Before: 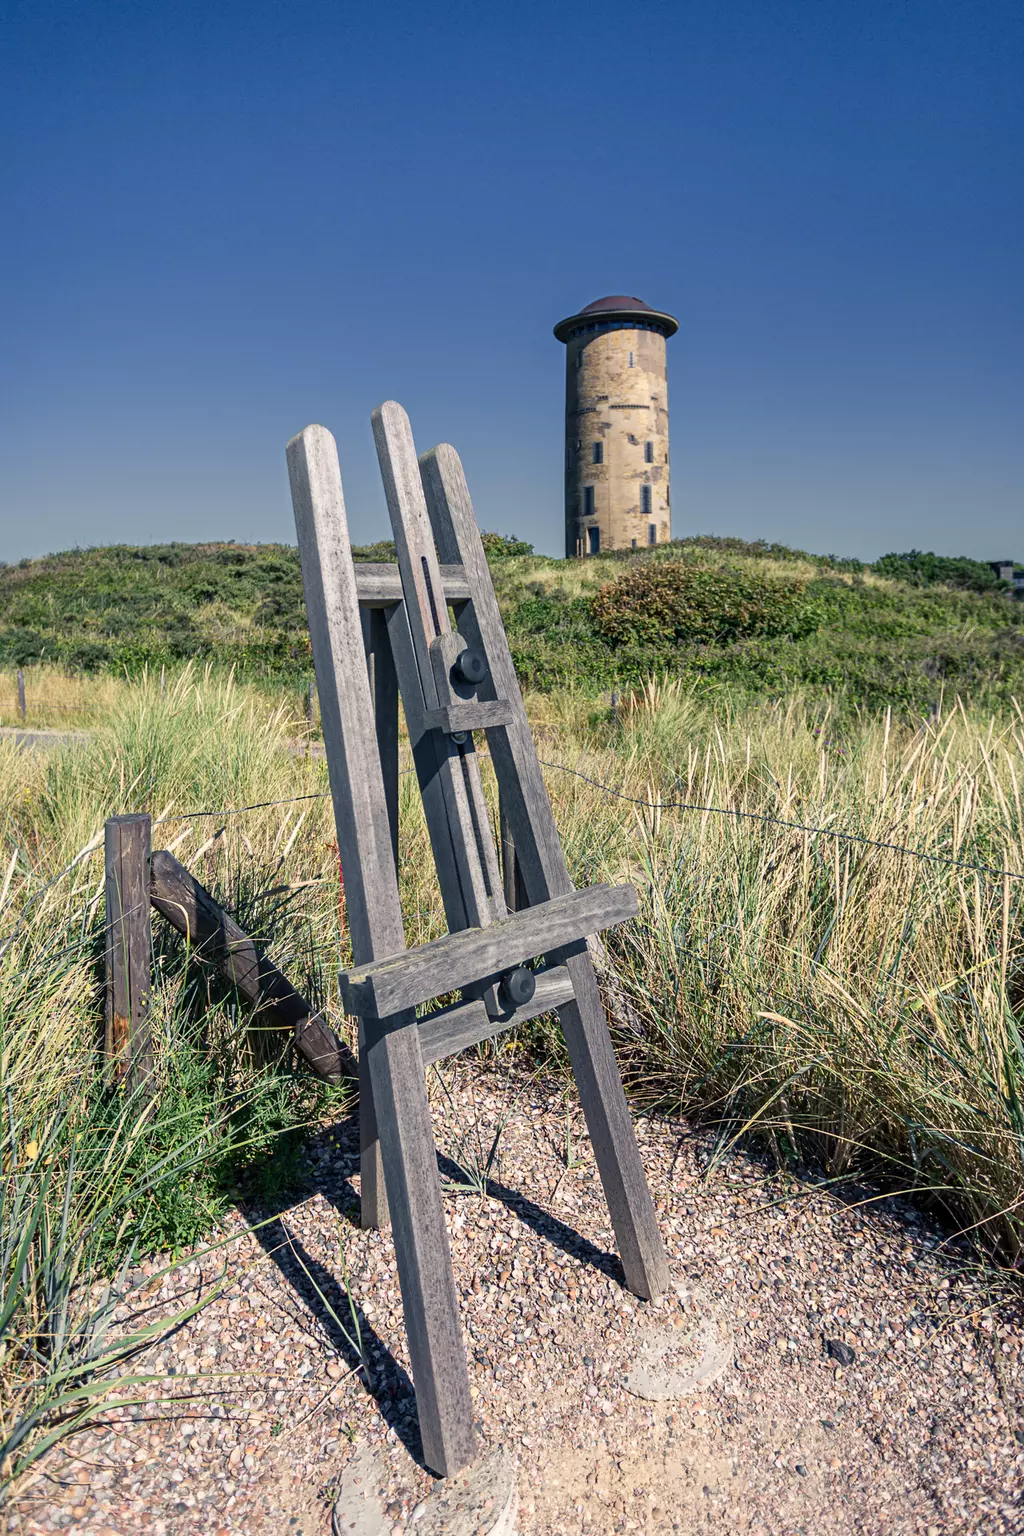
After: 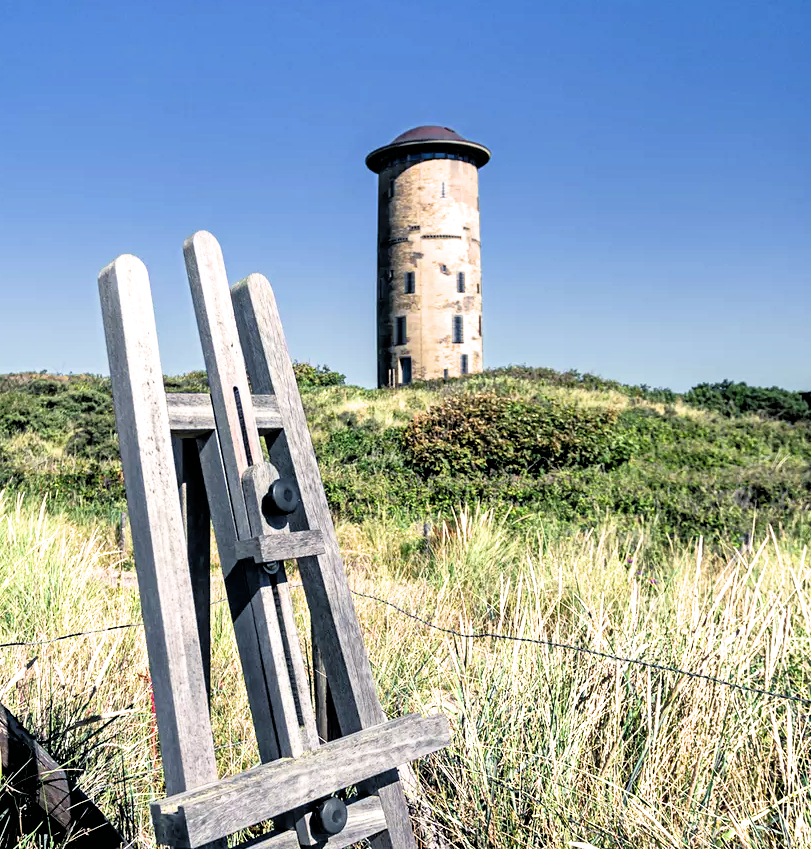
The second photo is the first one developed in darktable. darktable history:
shadows and highlights: shadows 49.42, highlights -42.1, soften with gaussian
filmic rgb: black relative exposure -4.95 EV, white relative exposure 2.83 EV, hardness 3.72
crop: left 18.364%, top 11.093%, right 2.424%, bottom 33.58%
tone equalizer: -8 EV -1.09 EV, -7 EV -0.981 EV, -6 EV -0.847 EV, -5 EV -0.552 EV, -3 EV 0.578 EV, -2 EV 0.856 EV, -1 EV 0.989 EV, +0 EV 1.06 EV
